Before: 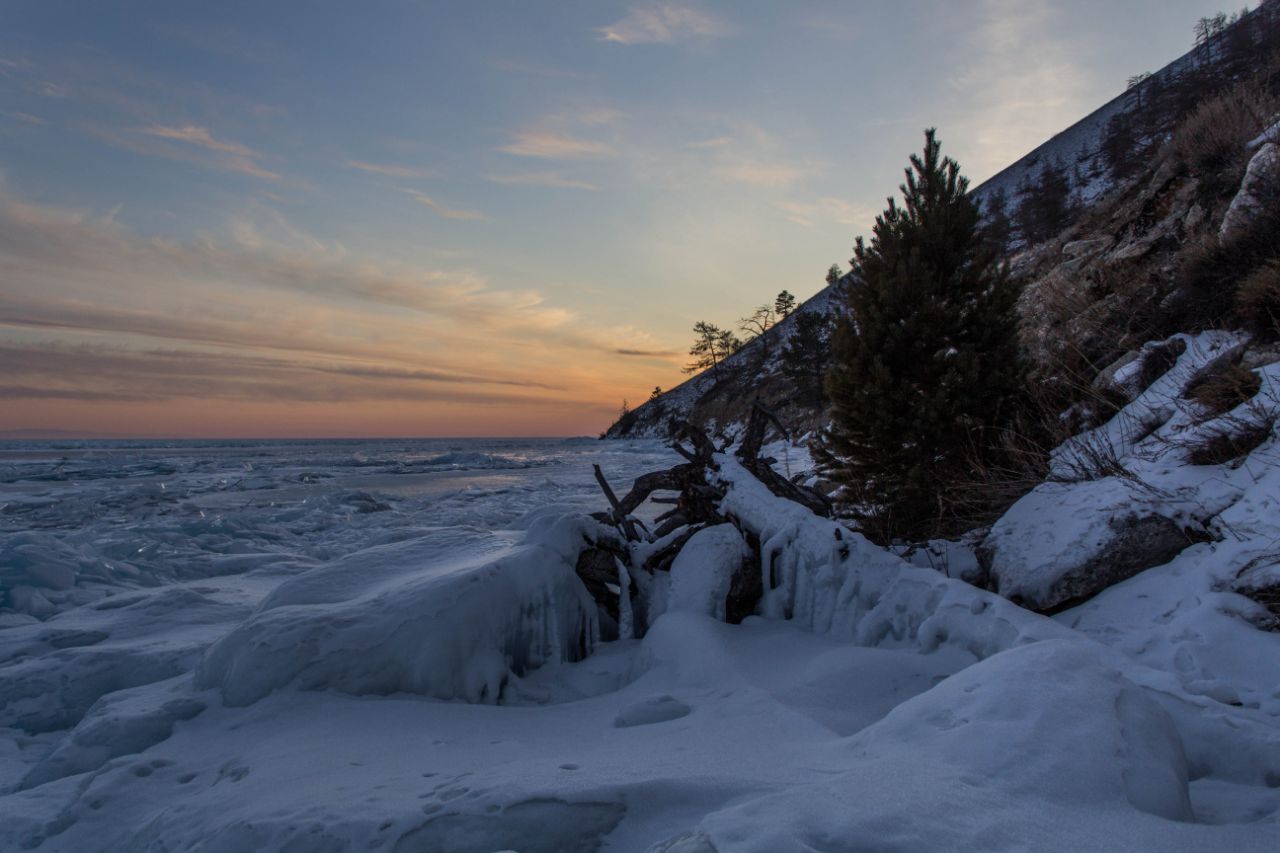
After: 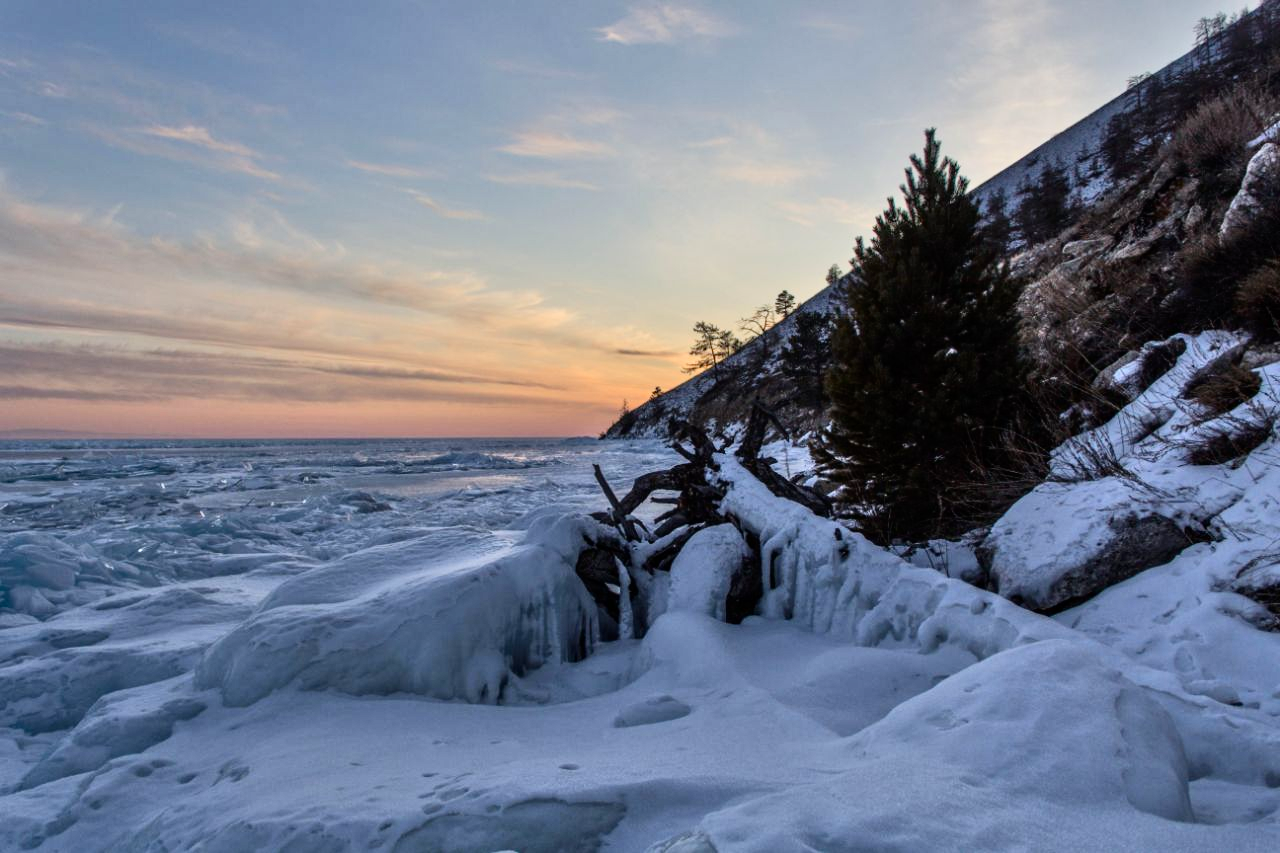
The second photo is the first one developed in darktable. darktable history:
tone equalizer: -7 EV 0.15 EV, -6 EV 0.6 EV, -5 EV 1.15 EV, -4 EV 1.33 EV, -3 EV 1.15 EV, -2 EV 0.6 EV, -1 EV 0.15 EV, mask exposure compensation -0.5 EV
contrast brightness saturation: contrast 0.22
